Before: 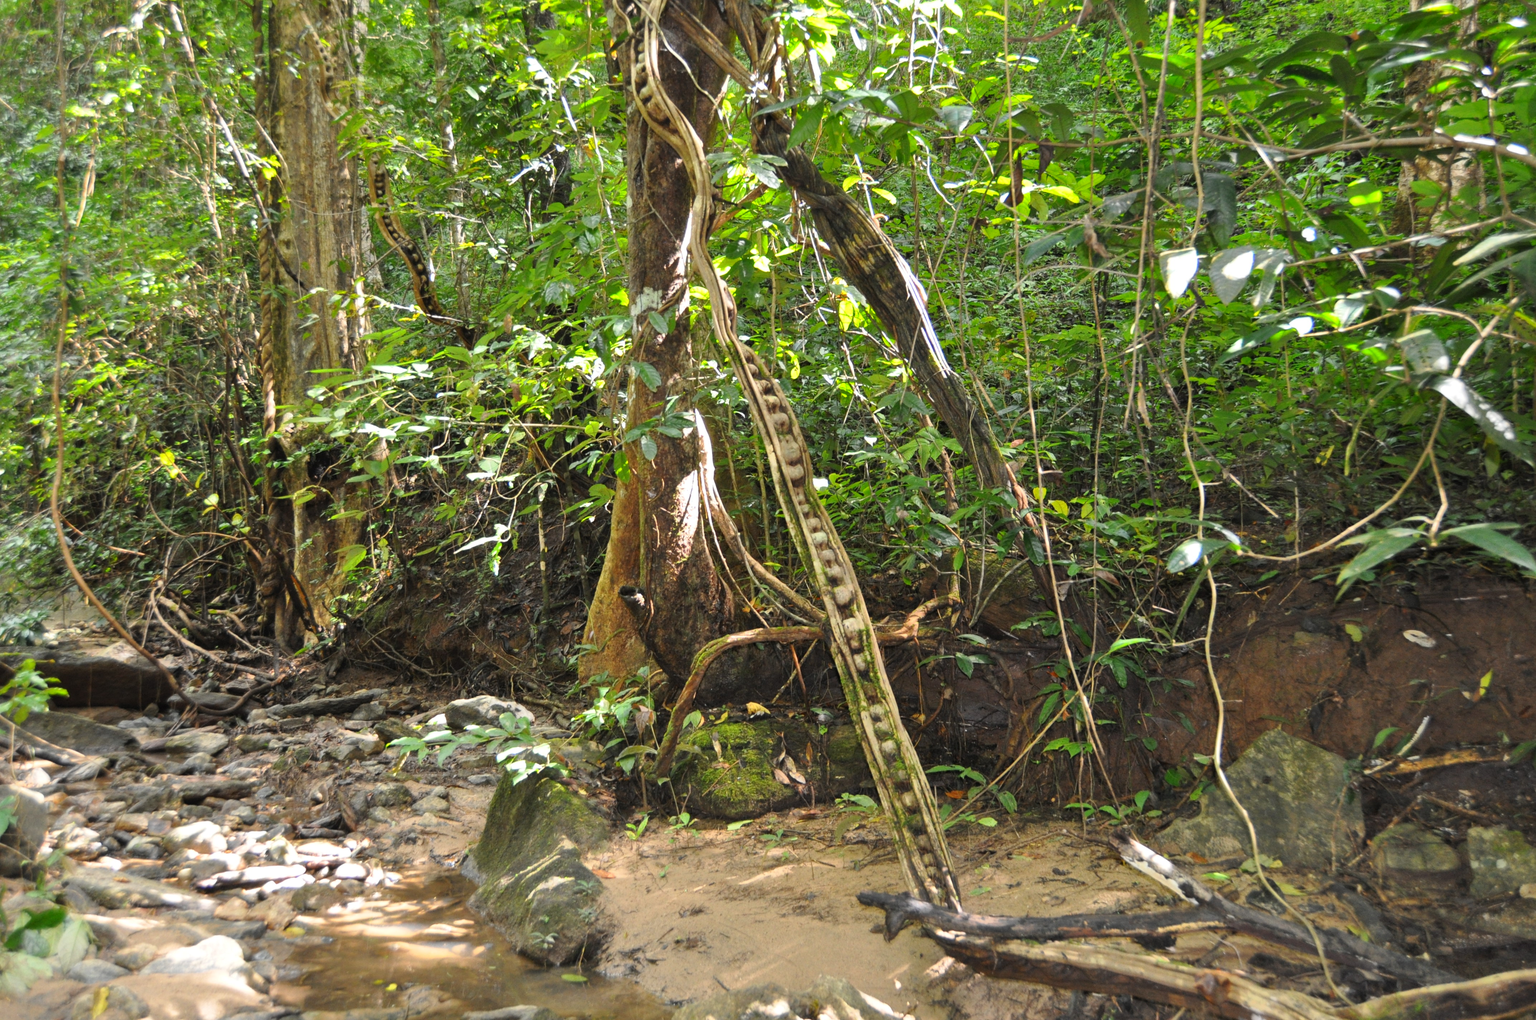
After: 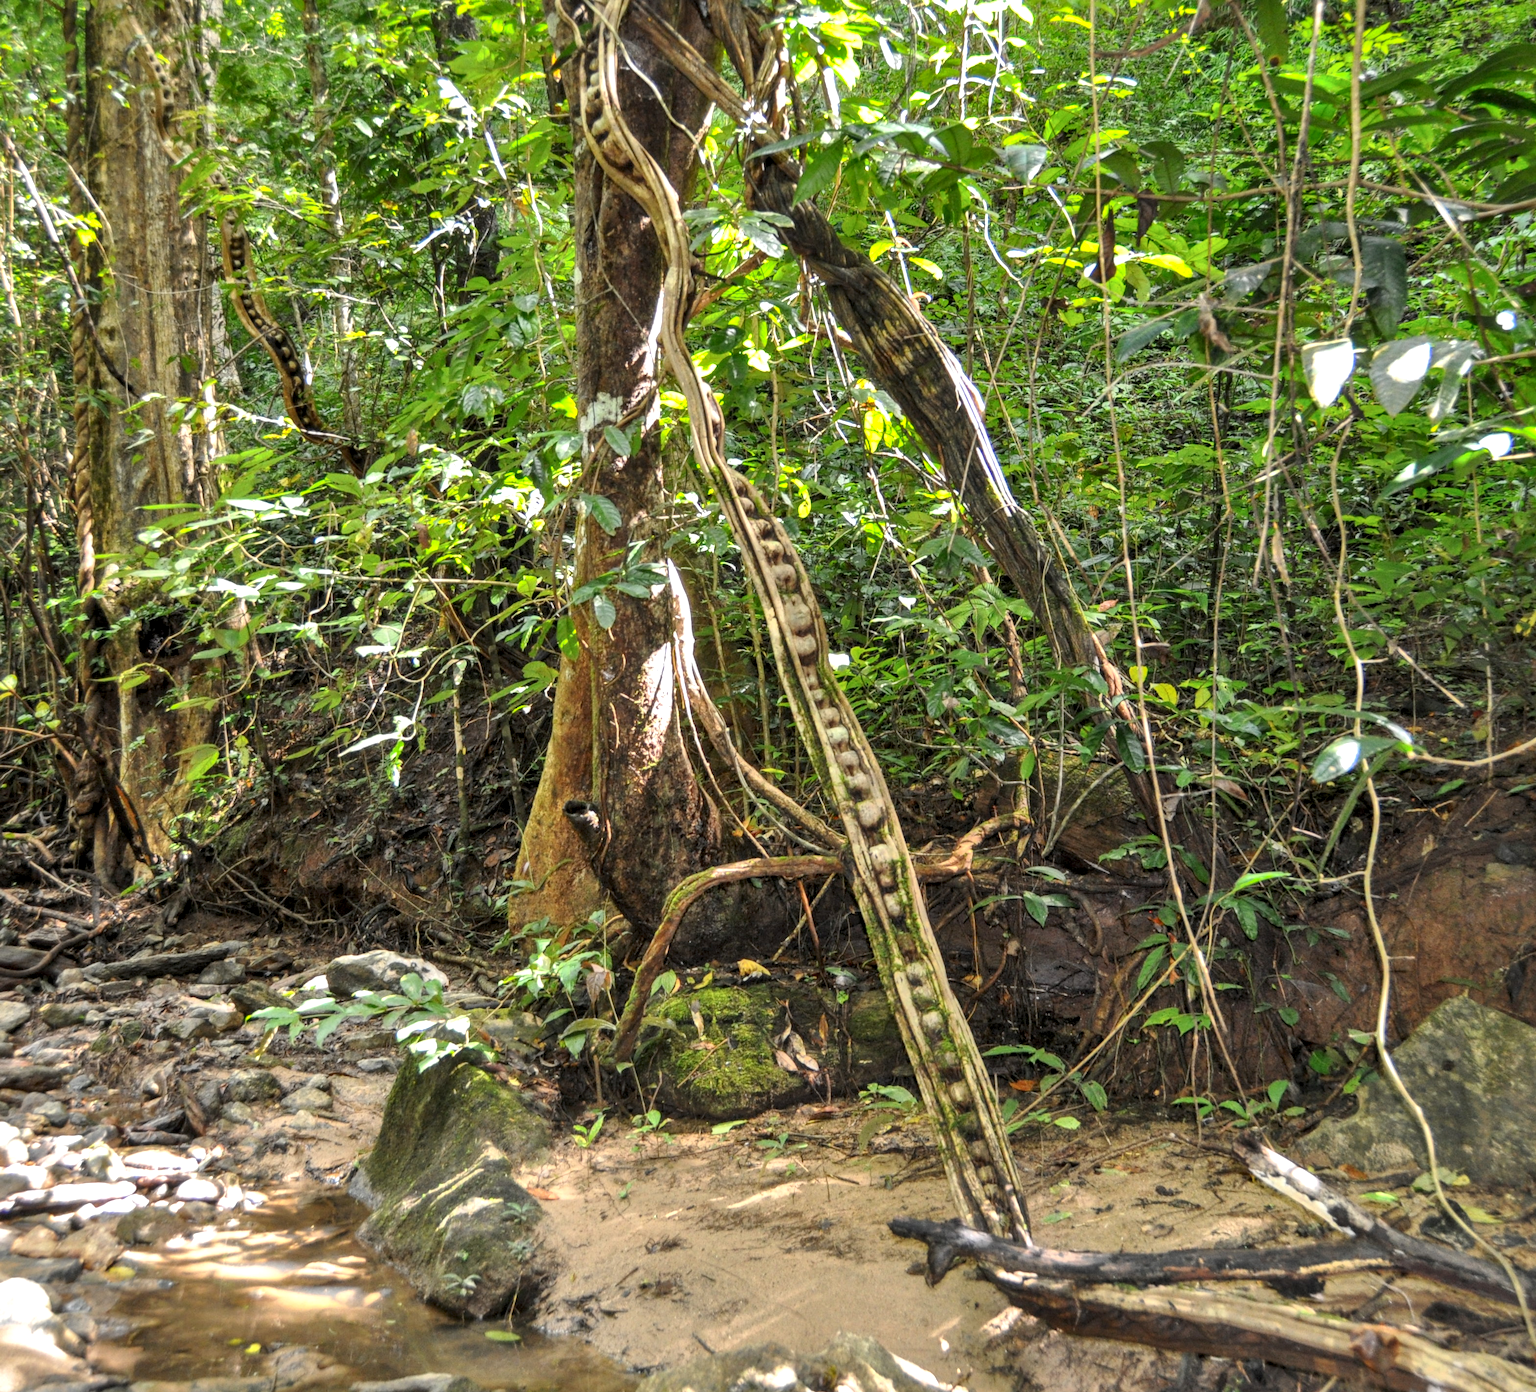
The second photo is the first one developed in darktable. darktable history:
shadows and highlights: on, module defaults
local contrast: detail 150%
crop: left 13.443%, right 13.31%
